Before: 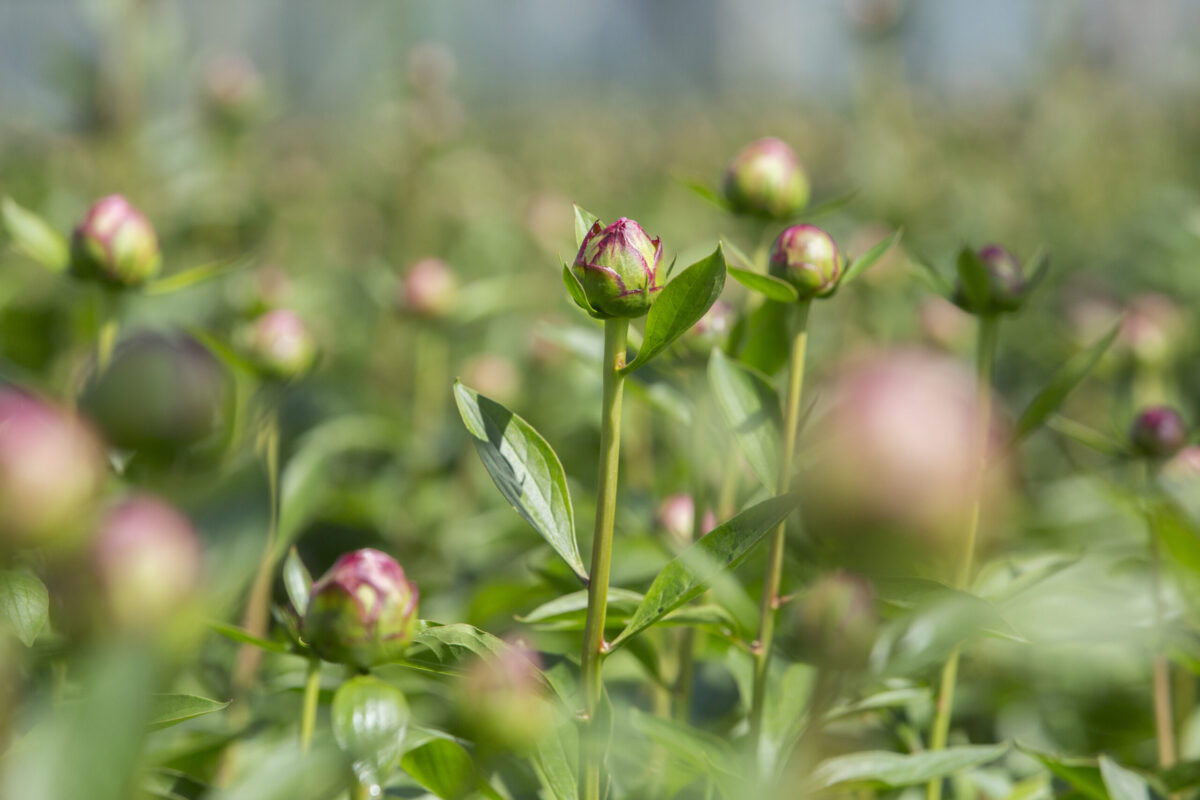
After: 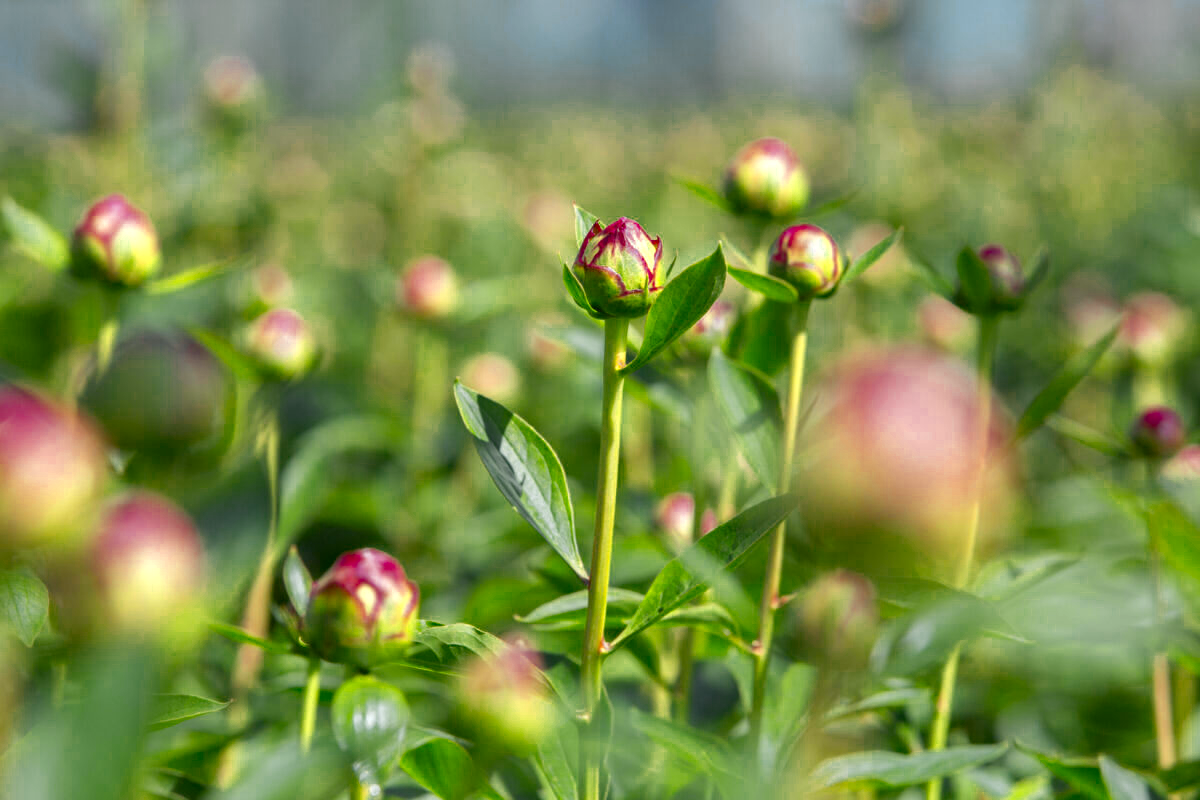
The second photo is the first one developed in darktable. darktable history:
color zones: curves: ch0 [(0.004, 0.305) (0.261, 0.623) (0.389, 0.399) (0.708, 0.571) (0.947, 0.34)]; ch1 [(0.025, 0.645) (0.229, 0.584) (0.326, 0.551) (0.484, 0.262) (0.757, 0.643)]
haze removal: compatibility mode true, adaptive false
